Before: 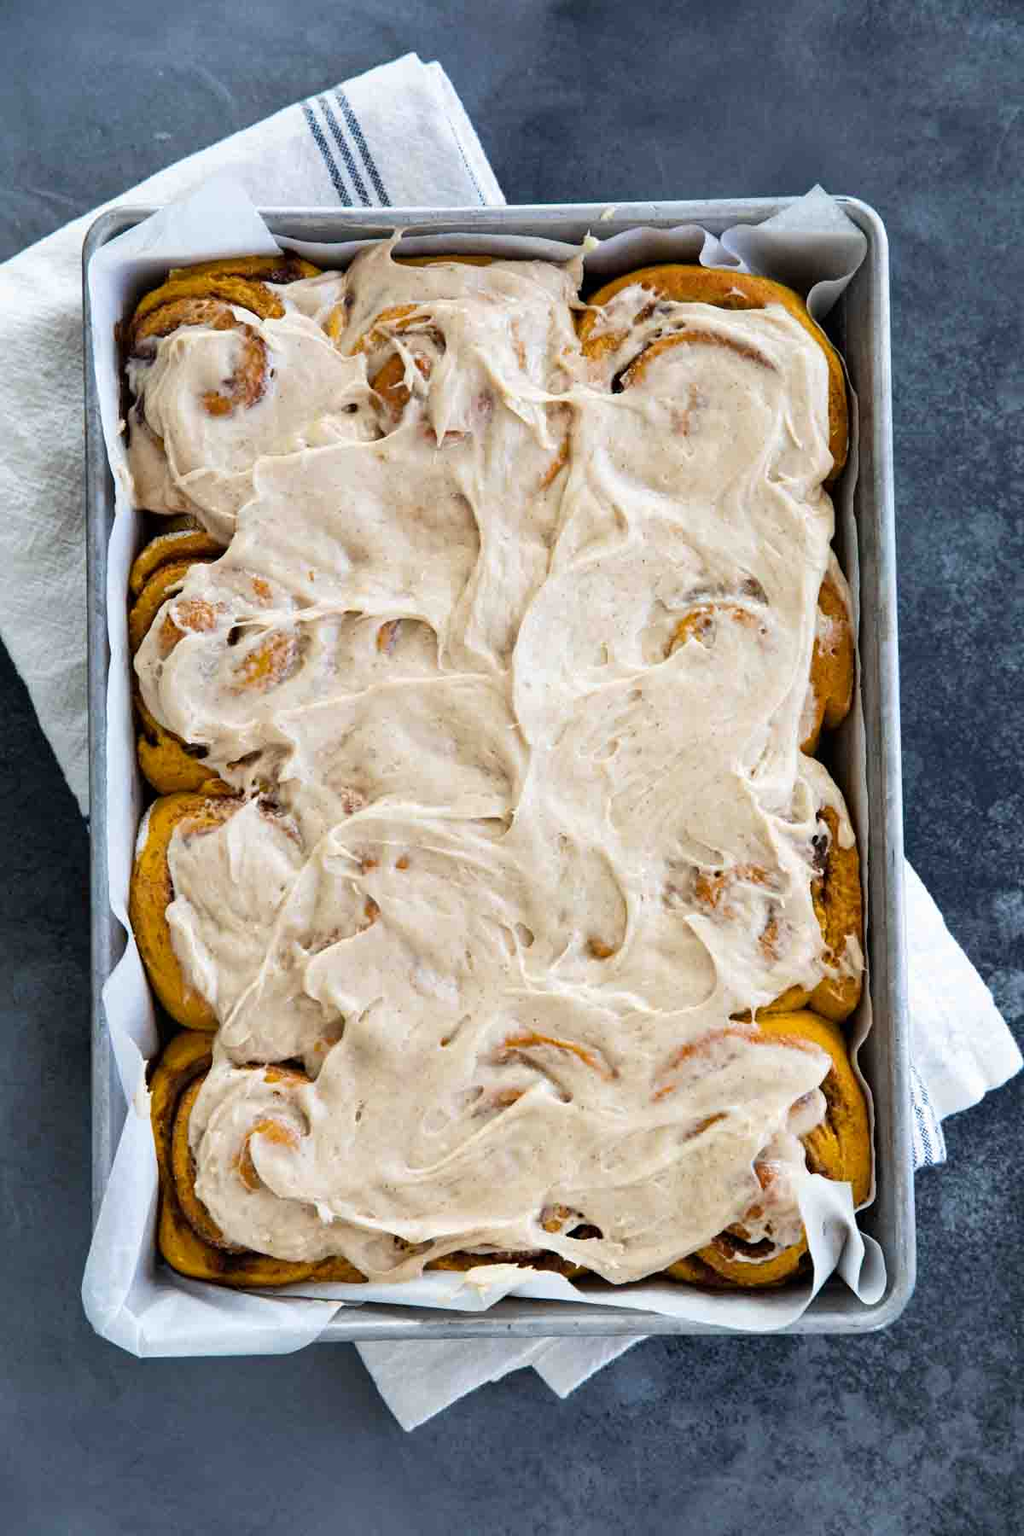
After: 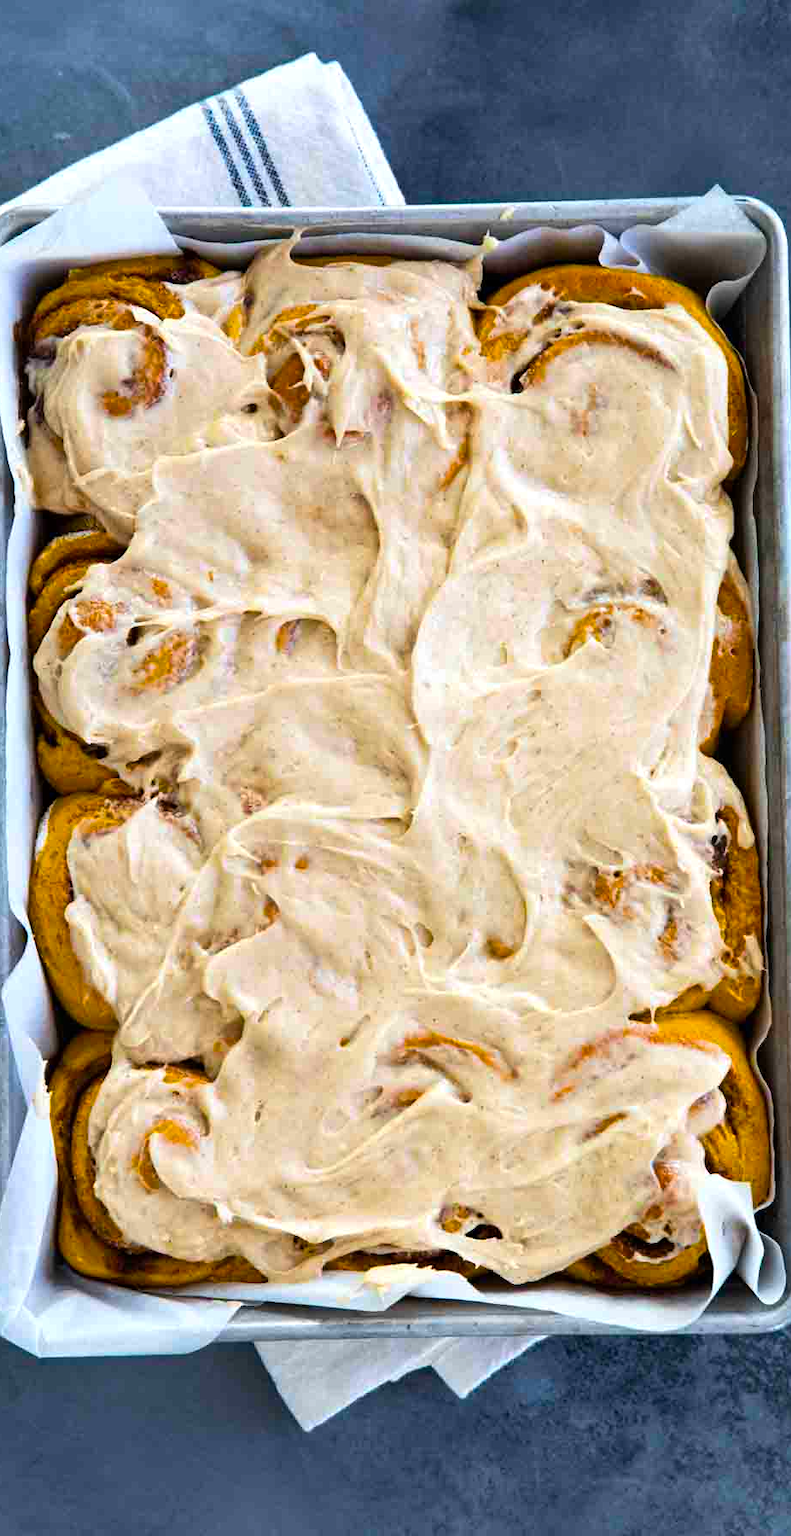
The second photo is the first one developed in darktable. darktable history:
tone equalizer: on, module defaults
color balance rgb: perceptual saturation grading › global saturation -0.052%, perceptual brilliance grading › highlights 4.416%, perceptual brilliance grading › shadows -9.623%, global vibrance 59.965%
crop: left 9.862%, right 12.804%
